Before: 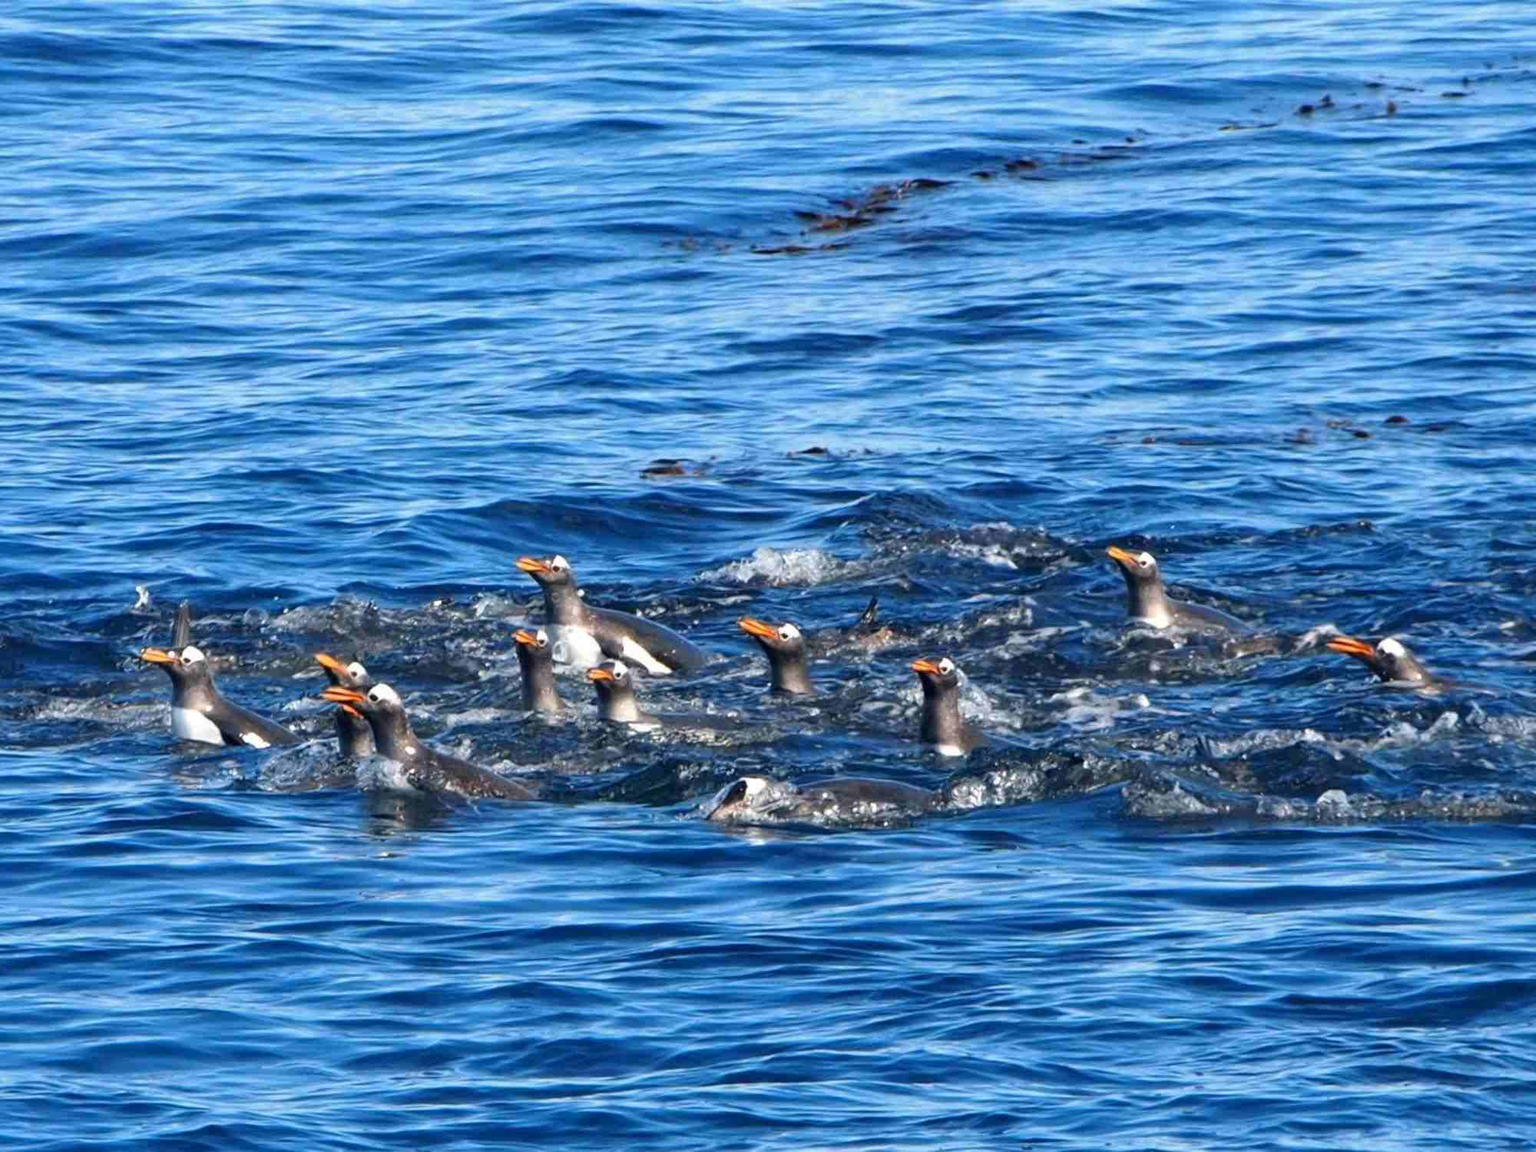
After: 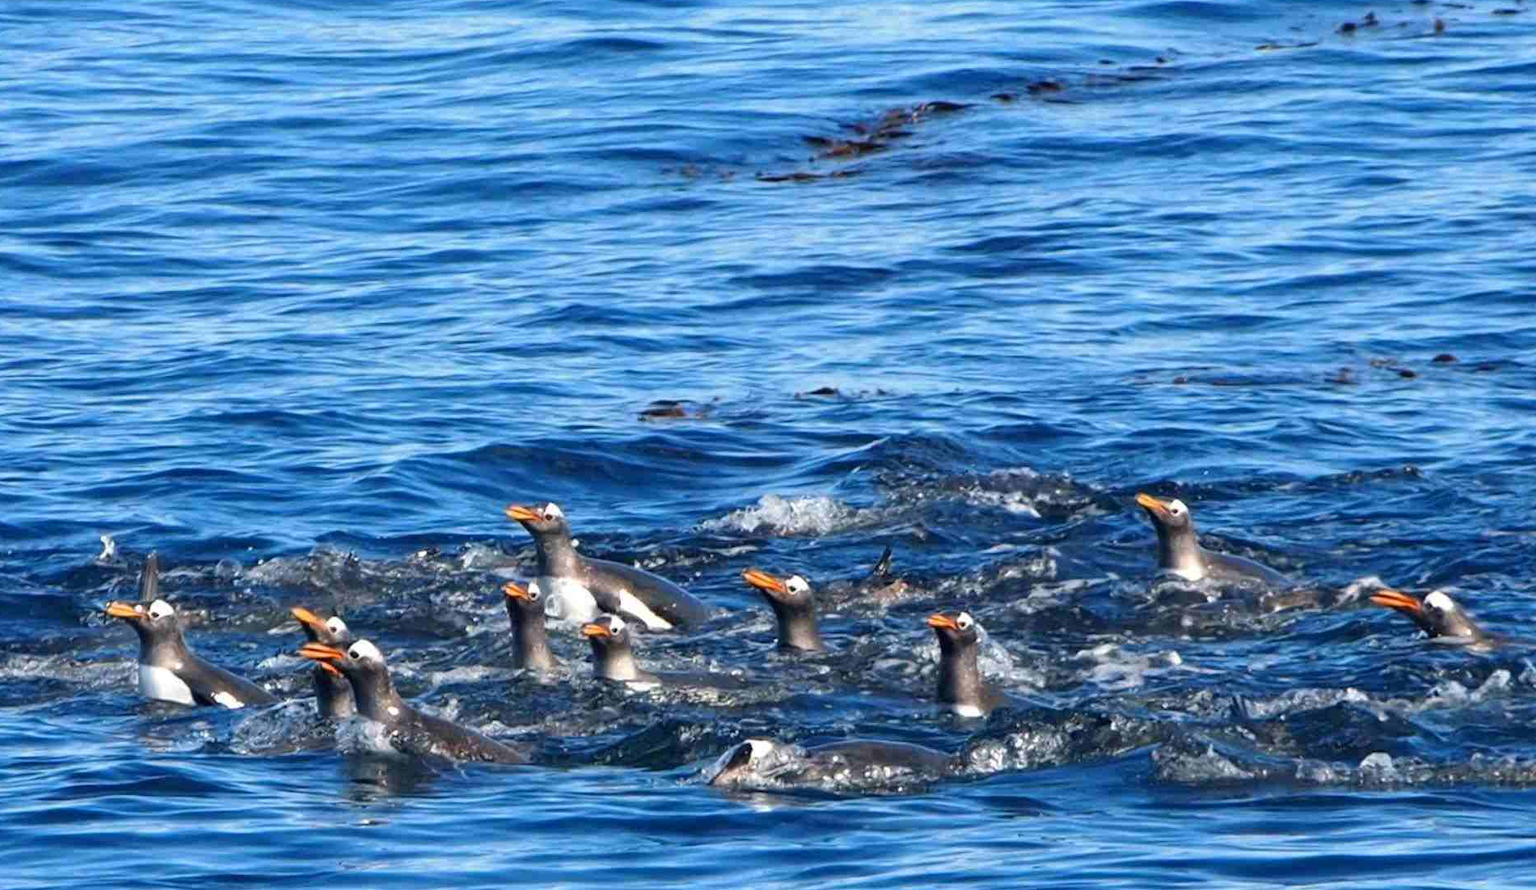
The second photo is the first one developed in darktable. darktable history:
crop: left 2.737%, top 7.287%, right 3.421%, bottom 20.179%
exposure: compensate highlight preservation false
